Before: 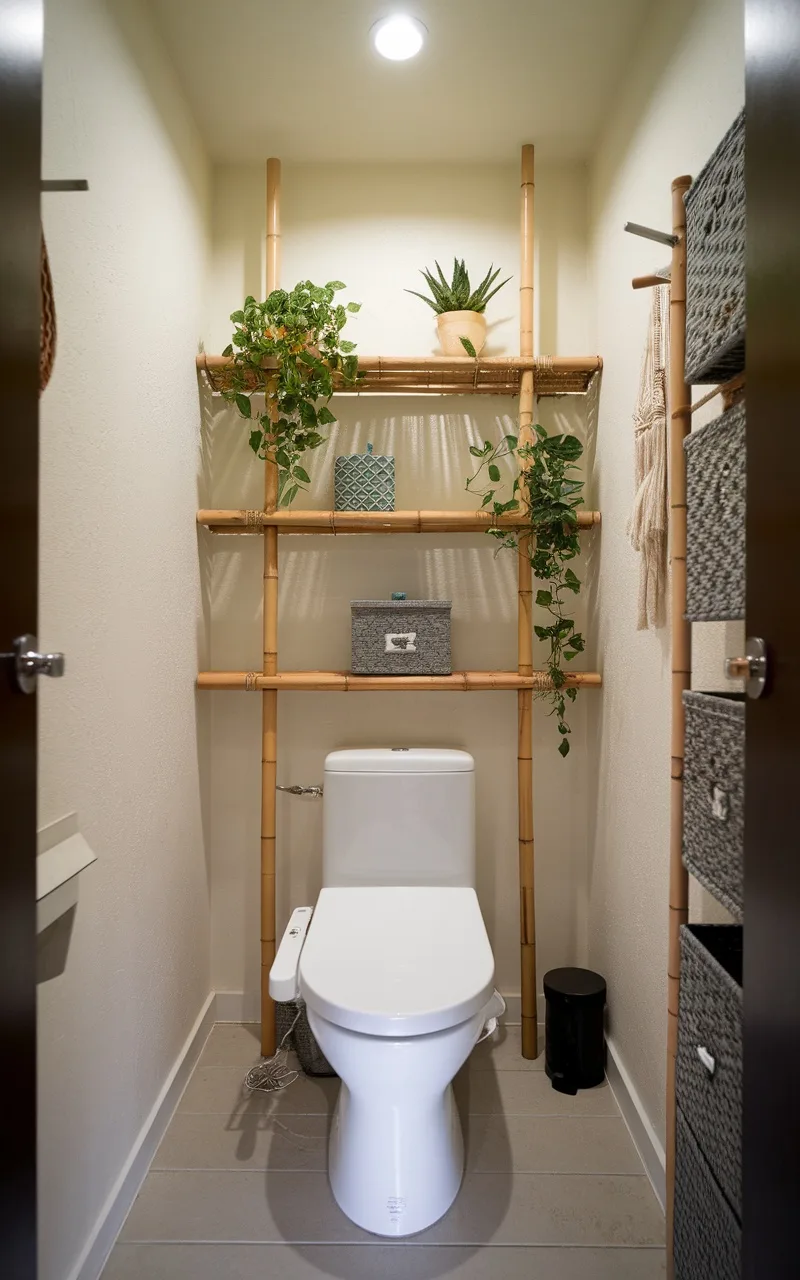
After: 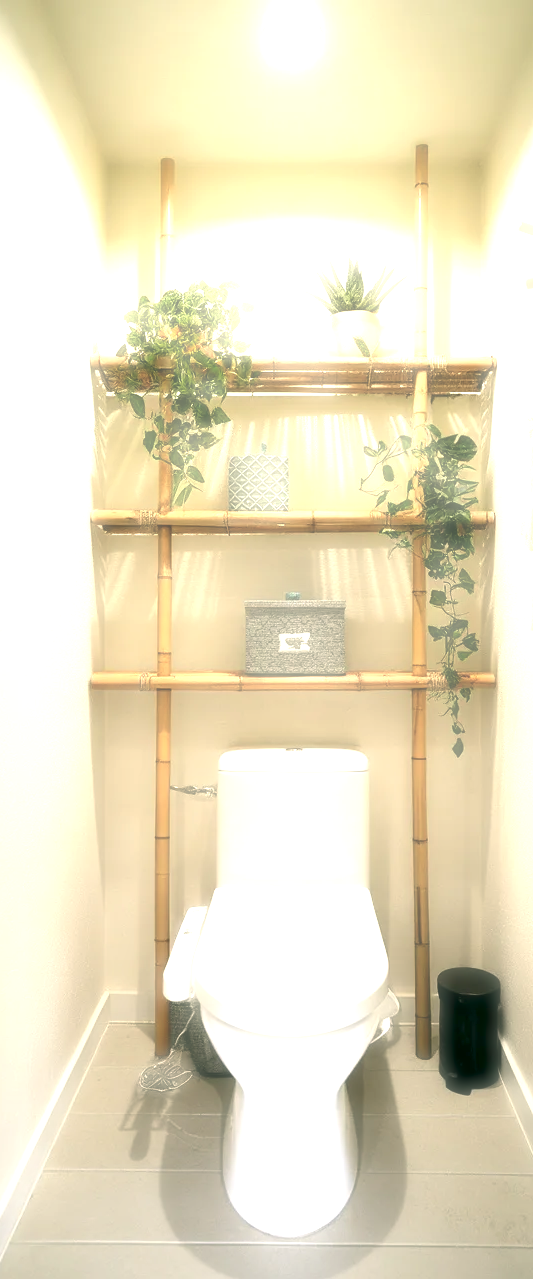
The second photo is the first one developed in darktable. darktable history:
haze removal: strength -0.894, distance 0.228, compatibility mode true, adaptive false
exposure: black level correction 0, exposure 1.2 EV, compensate exposure bias true, compensate highlight preservation false
color correction: highlights a* -0.615, highlights b* 9.21, shadows a* -9.35, shadows b* 0.949
crop and rotate: left 13.429%, right 19.929%
